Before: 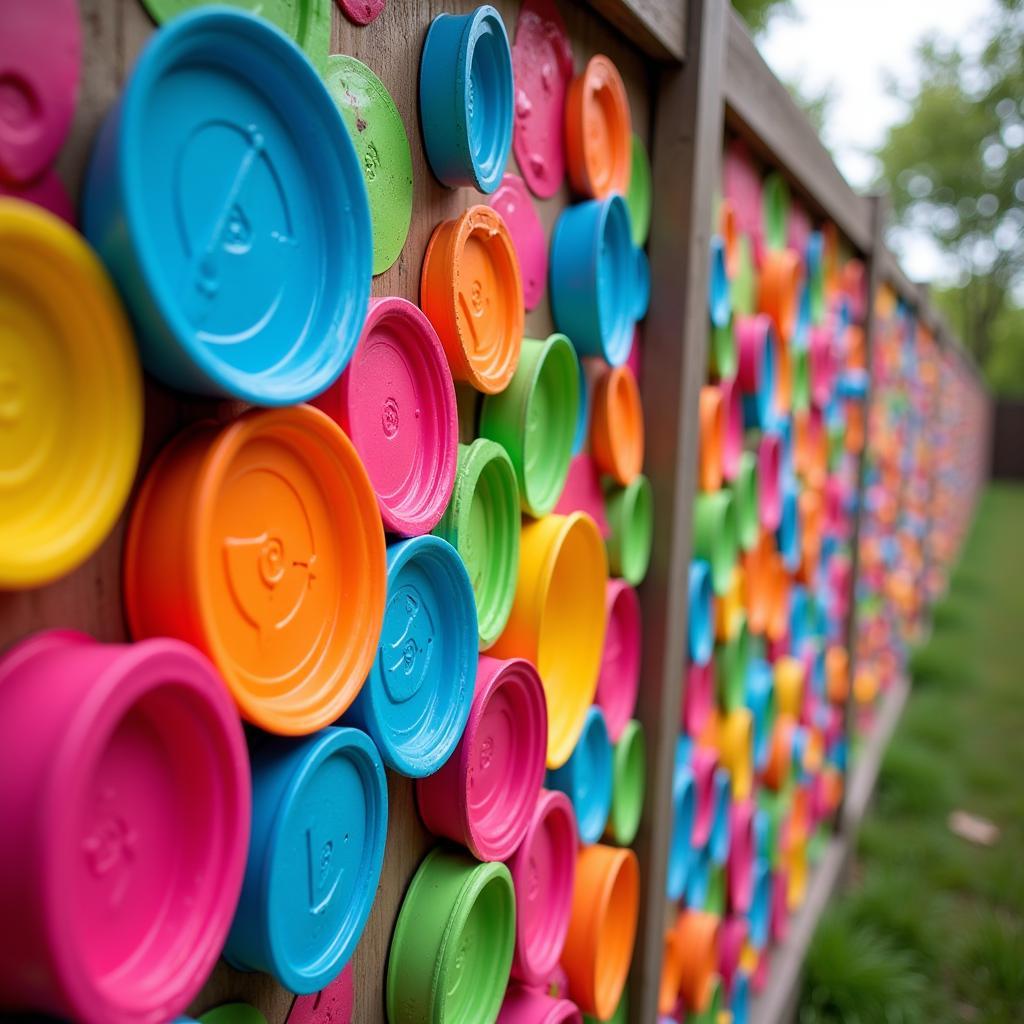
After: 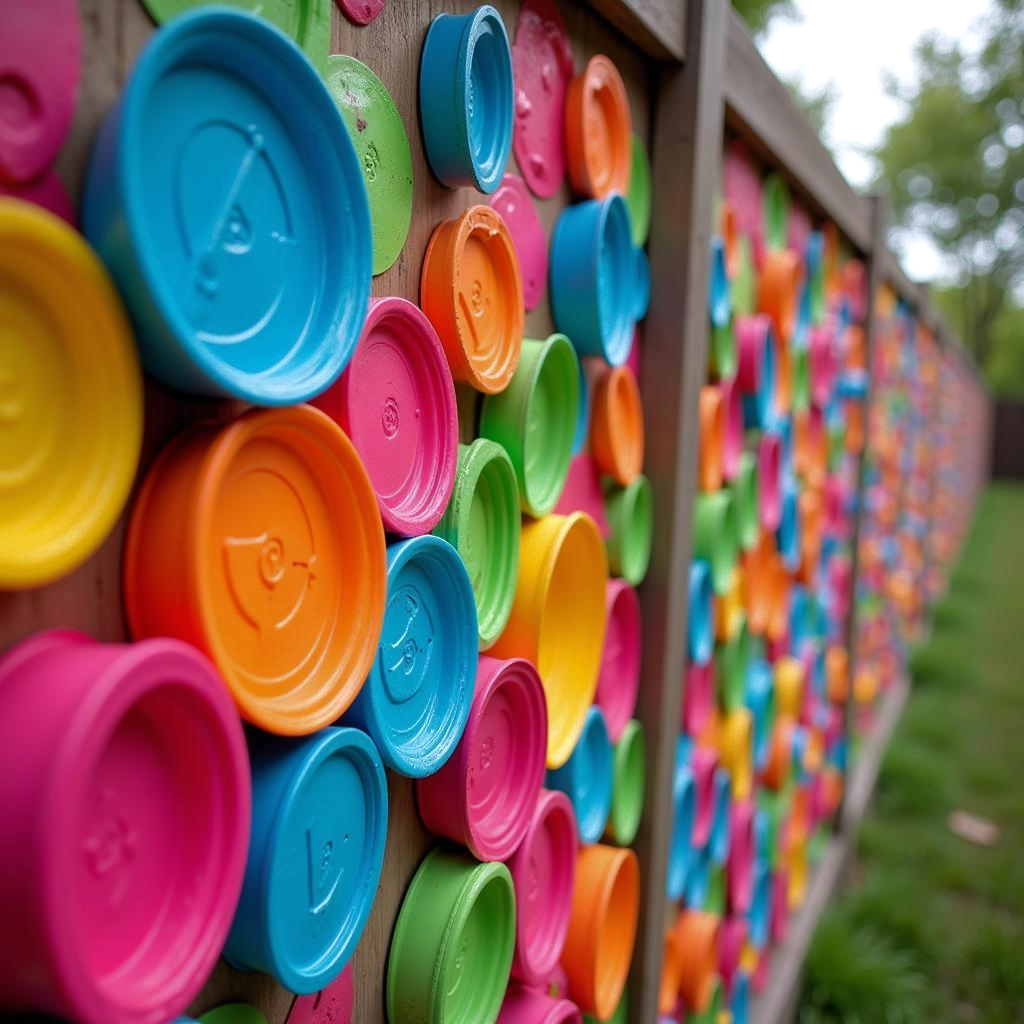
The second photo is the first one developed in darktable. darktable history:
tone equalizer: -8 EV -0.001 EV, -7 EV 0.002 EV, -6 EV -0.005 EV, -5 EV -0.013 EV, -4 EV -0.057 EV, -3 EV -0.199 EV, -2 EV -0.248 EV, -1 EV 0.094 EV, +0 EV 0.317 EV, edges refinement/feathering 500, mask exposure compensation -1.57 EV, preserve details no
levels: white 90.67%
